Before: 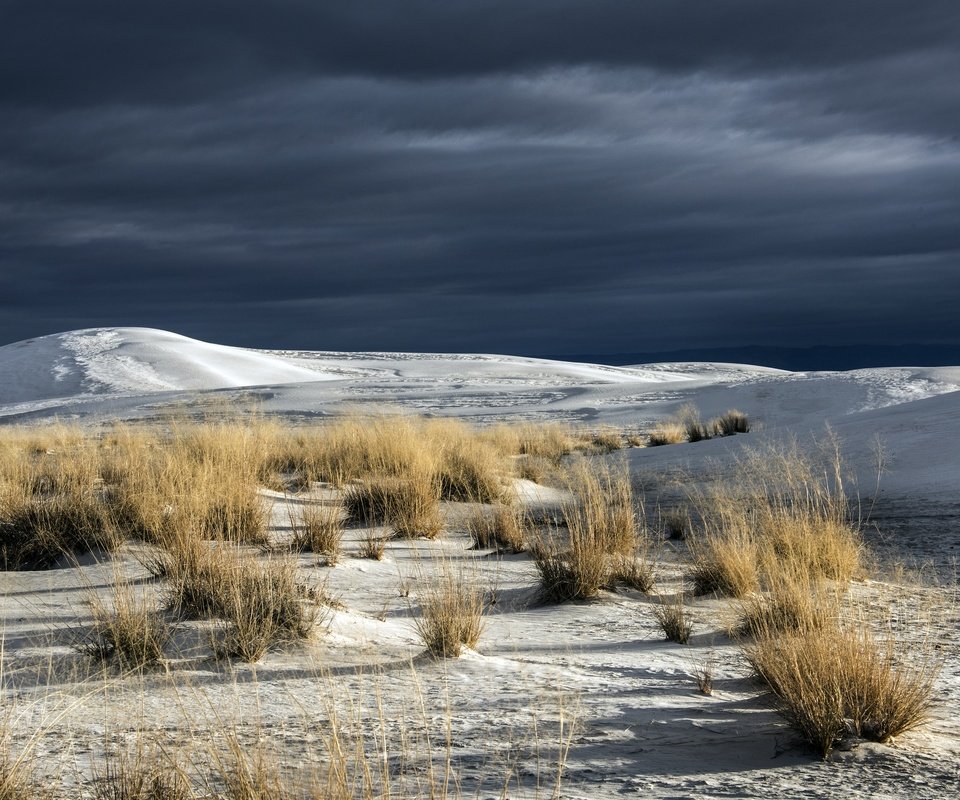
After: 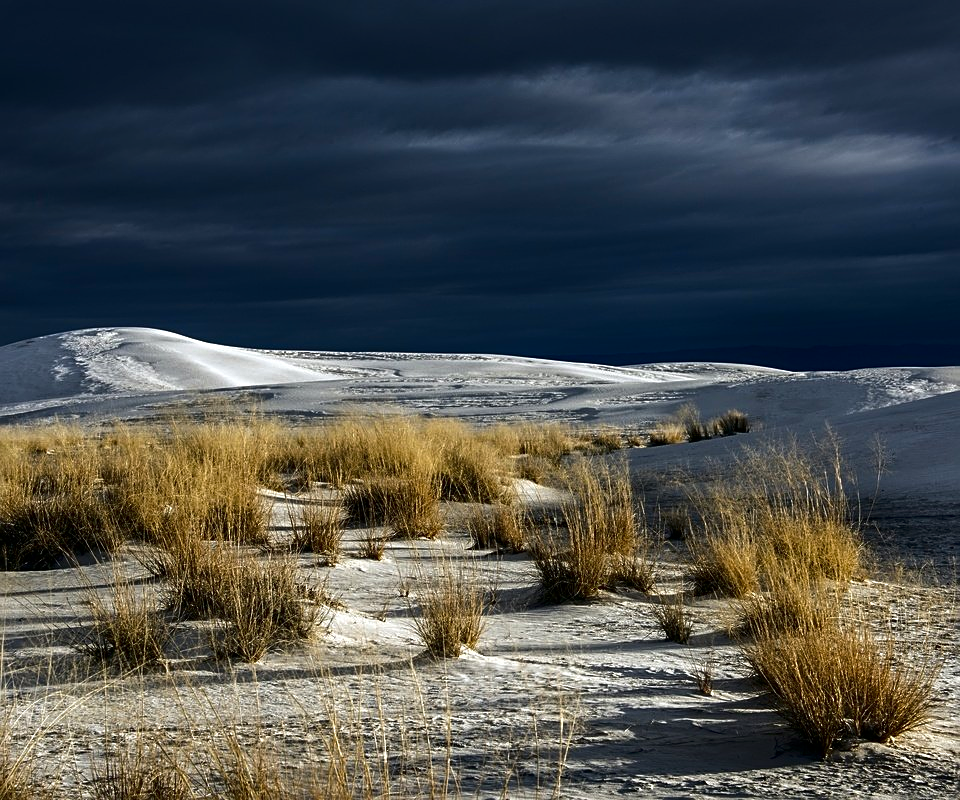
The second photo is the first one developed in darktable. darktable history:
contrast brightness saturation: brightness -0.25, saturation 0.2
sharpen: on, module defaults
